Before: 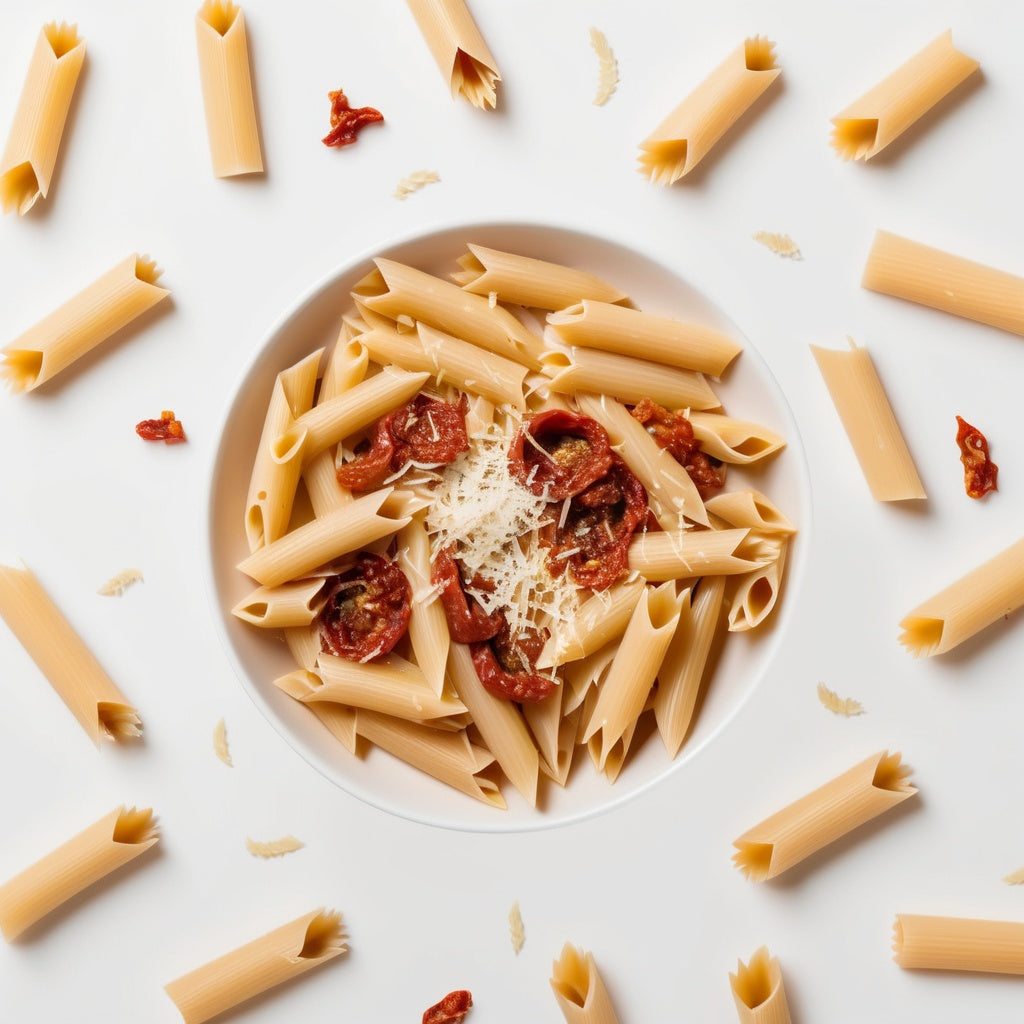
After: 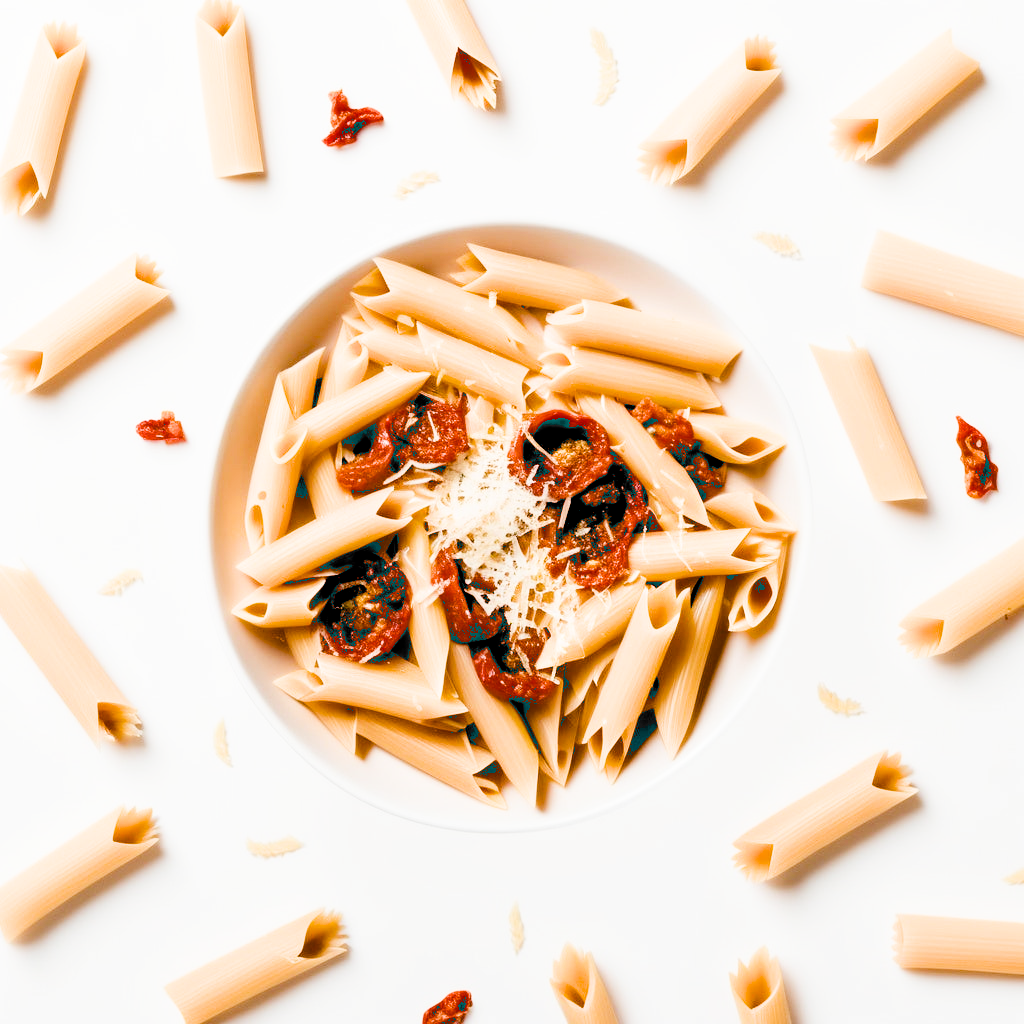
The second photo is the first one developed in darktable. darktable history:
filmic rgb: black relative exposure -5 EV, white relative exposure 3.5 EV, hardness 3.19, contrast 1.2, highlights saturation mix -50%
exposure: black level correction 0.035, exposure 0.9 EV, compensate highlight preservation false
